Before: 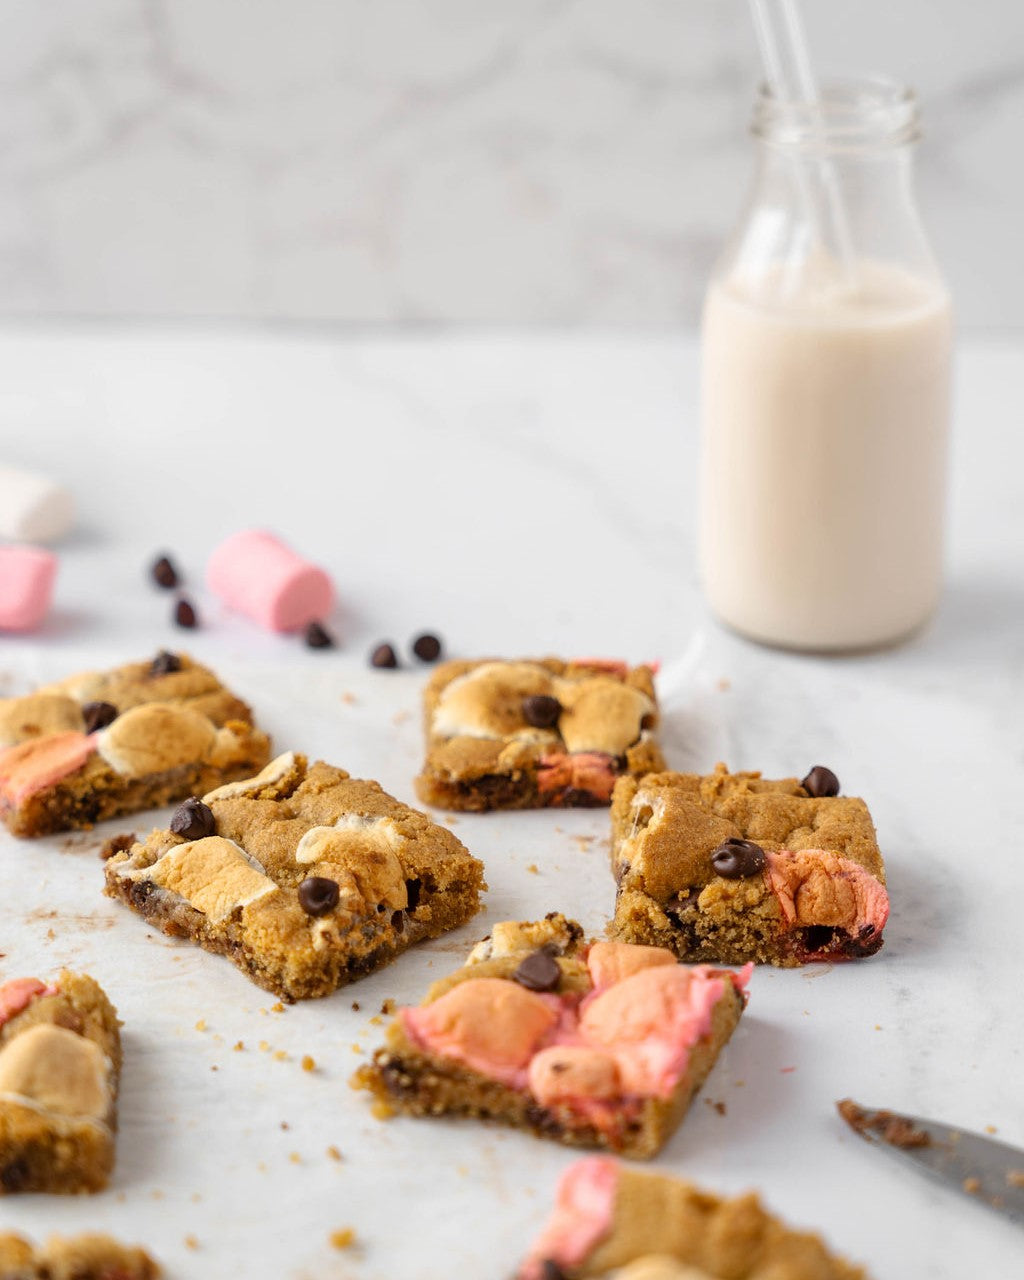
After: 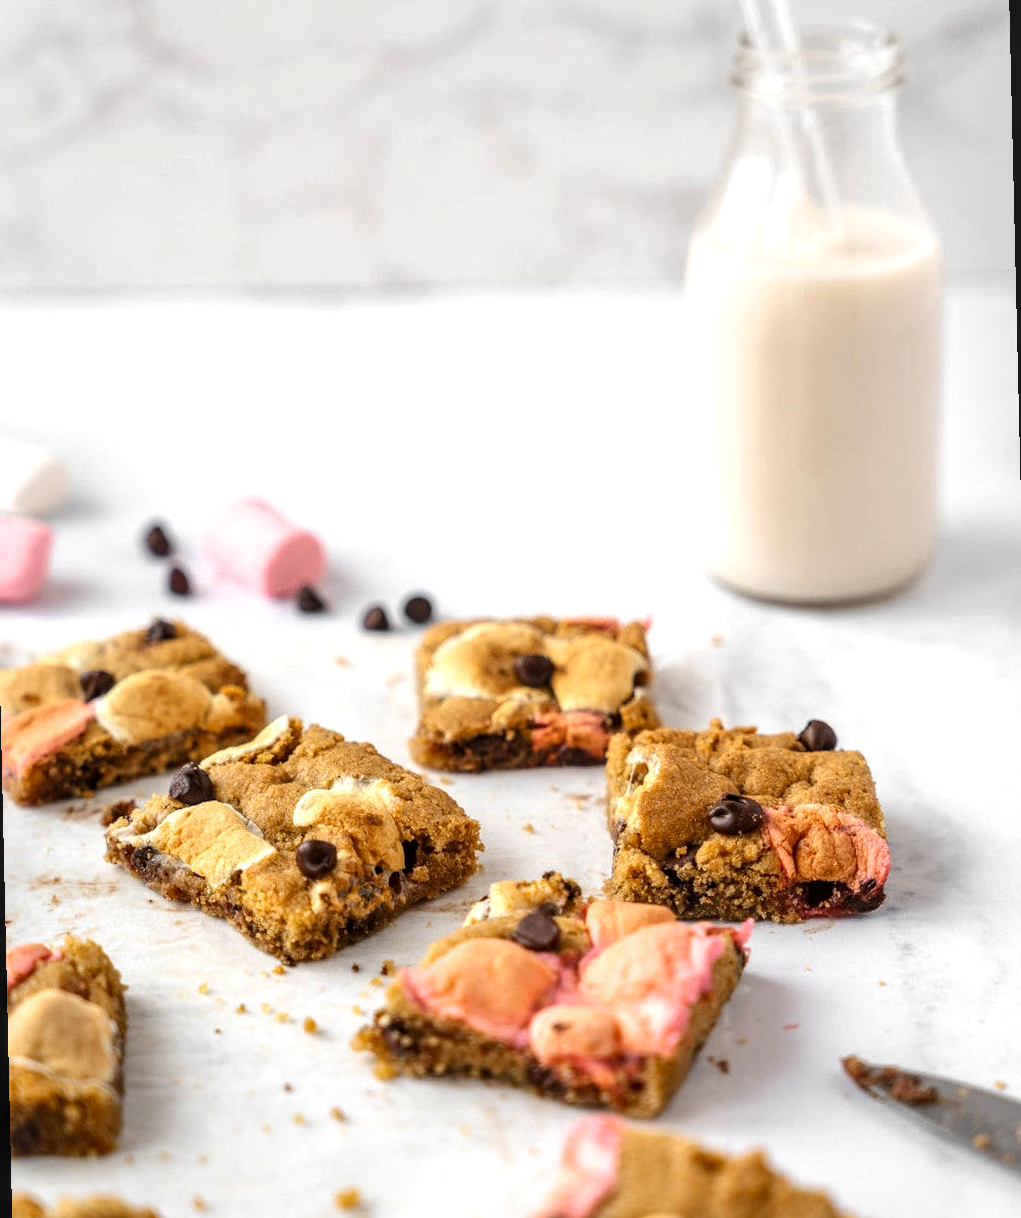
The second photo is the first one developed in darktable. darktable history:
local contrast: on, module defaults
tone equalizer: -8 EV -0.417 EV, -7 EV -0.389 EV, -6 EV -0.333 EV, -5 EV -0.222 EV, -3 EV 0.222 EV, -2 EV 0.333 EV, -1 EV 0.389 EV, +0 EV 0.417 EV, edges refinement/feathering 500, mask exposure compensation -1.57 EV, preserve details no
rotate and perspective: rotation -1.32°, lens shift (horizontal) -0.031, crop left 0.015, crop right 0.985, crop top 0.047, crop bottom 0.982
